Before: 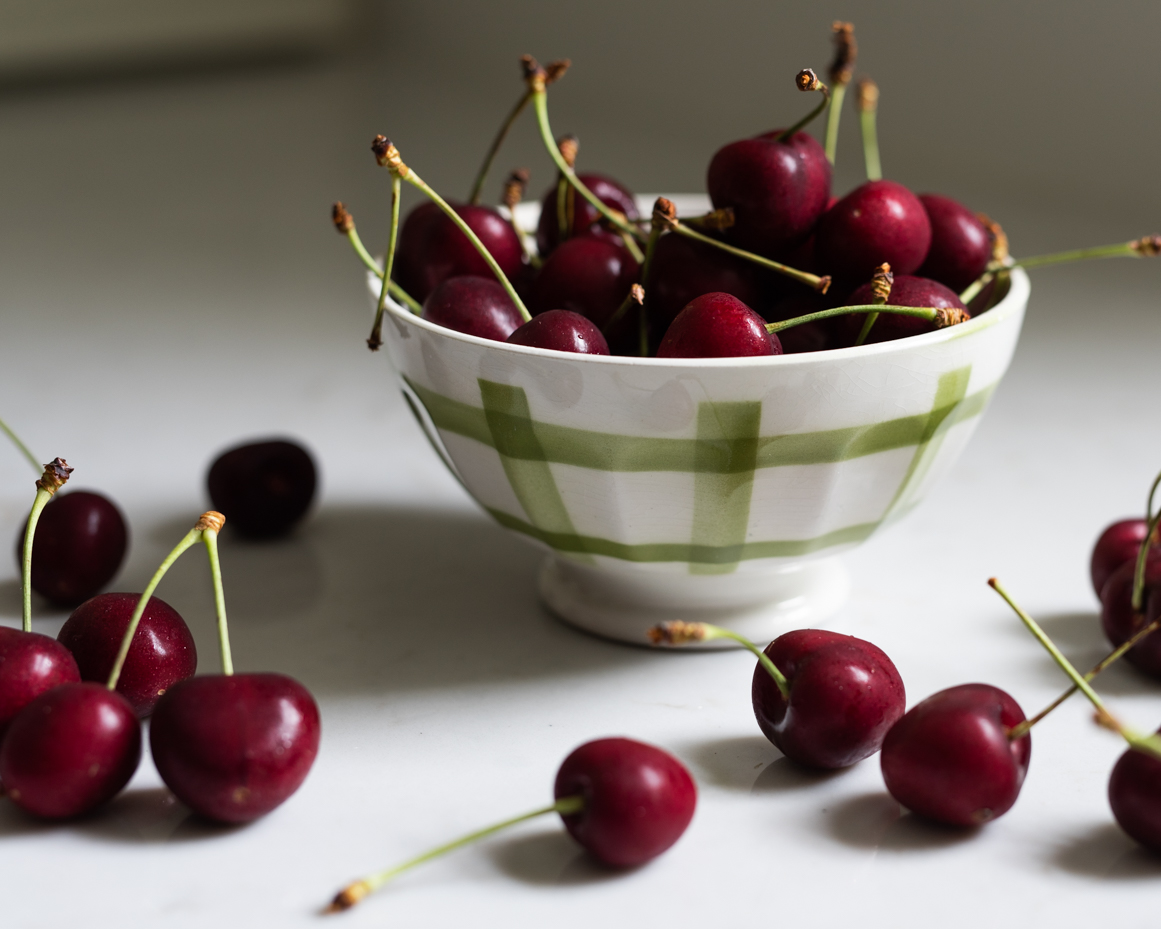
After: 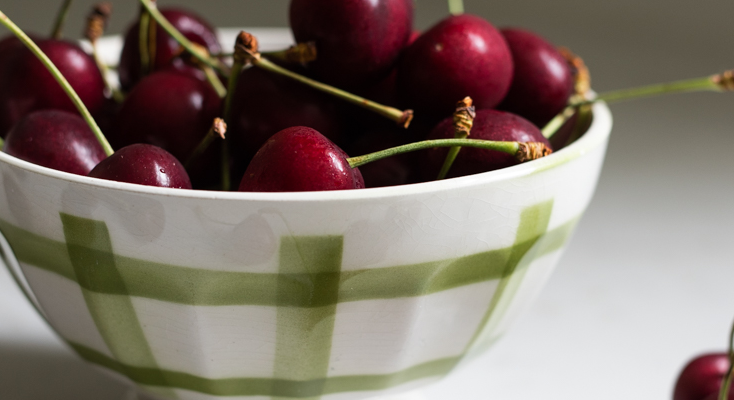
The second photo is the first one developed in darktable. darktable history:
crop: left 36.031%, top 17.963%, right 0.675%, bottom 38.939%
